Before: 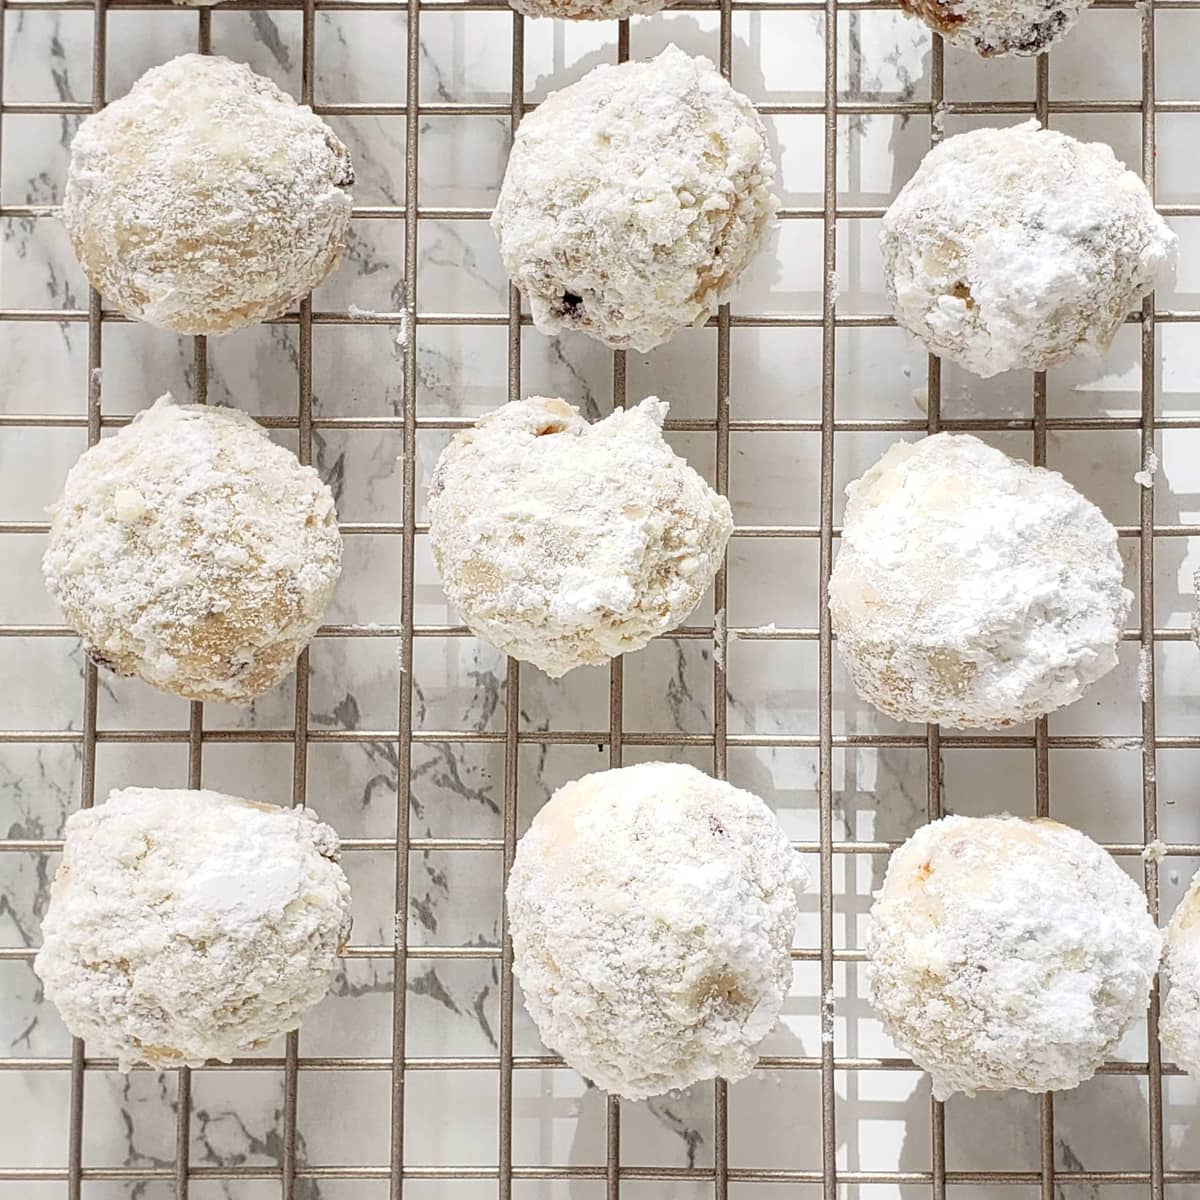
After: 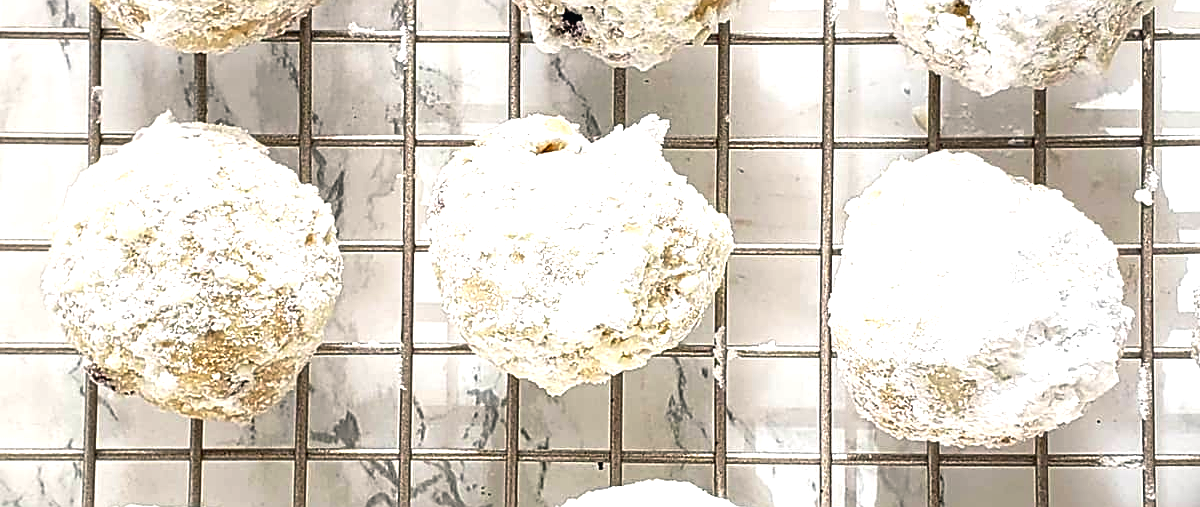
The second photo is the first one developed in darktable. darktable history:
sharpen: amount 0.496
color balance rgb: shadows lift › chroma 5.406%, shadows lift › hue 240.24°, power › hue 72.68°, global offset › luminance 0.252%, perceptual saturation grading › global saturation 29.668%, perceptual brilliance grading › global brilliance 21.628%, perceptual brilliance grading › shadows -35.004%
crop and rotate: top 23.569%, bottom 34.139%
